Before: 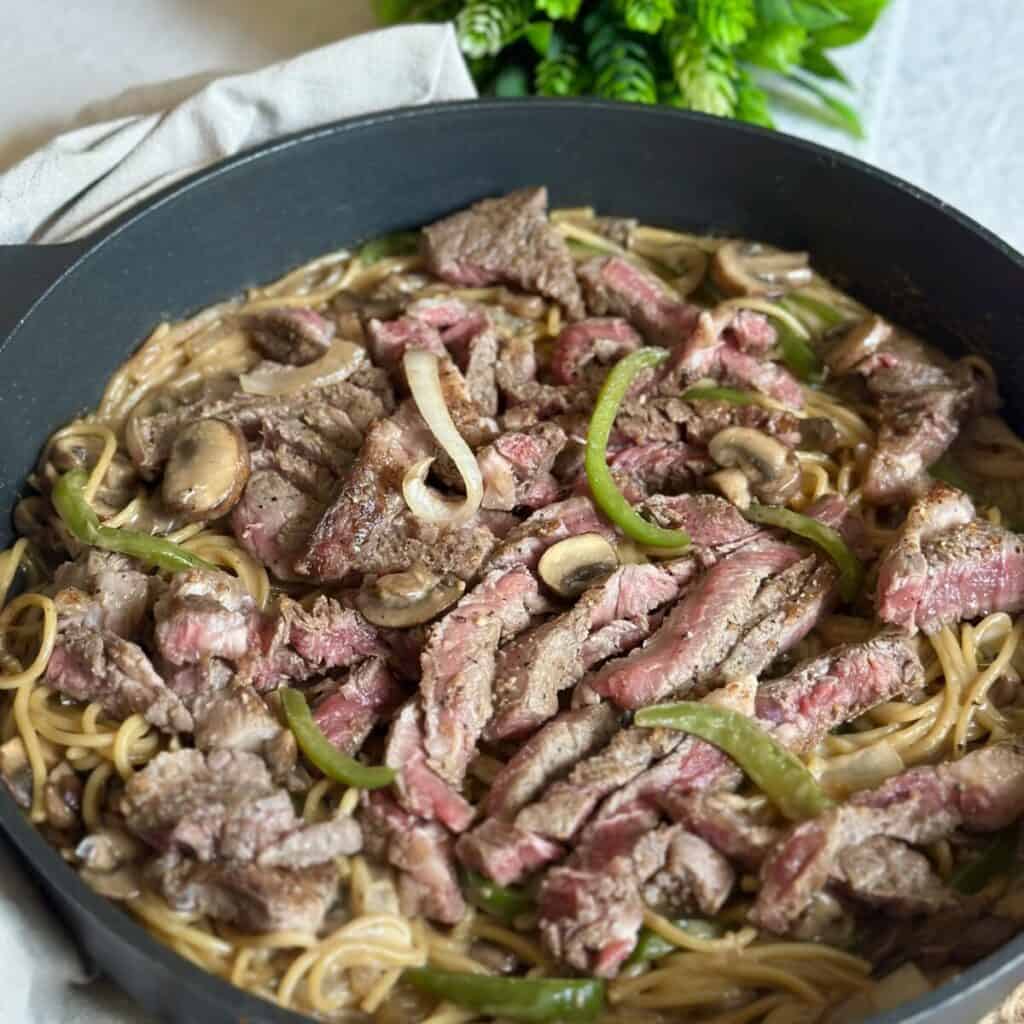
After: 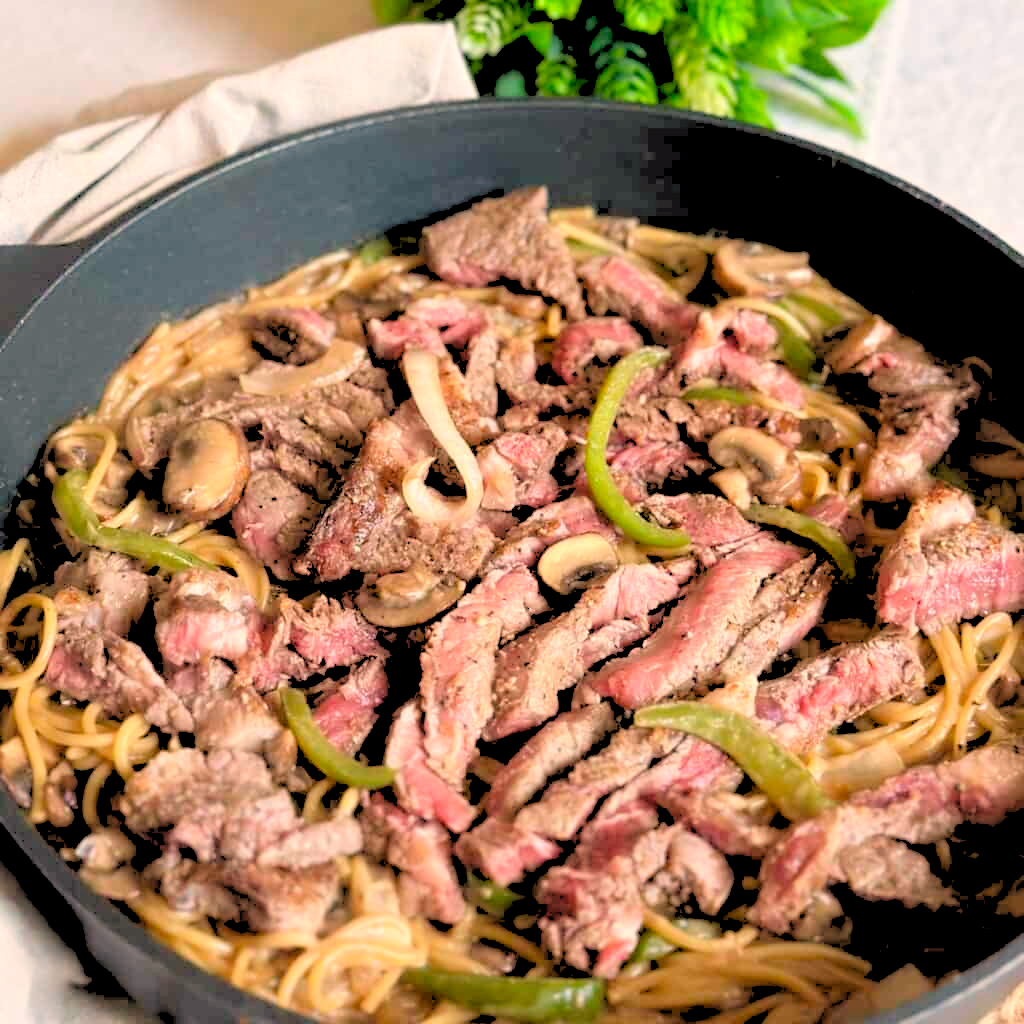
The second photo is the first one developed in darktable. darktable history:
rgb levels: levels [[0.027, 0.429, 0.996], [0, 0.5, 1], [0, 0.5, 1]]
white balance: red 1.127, blue 0.943
